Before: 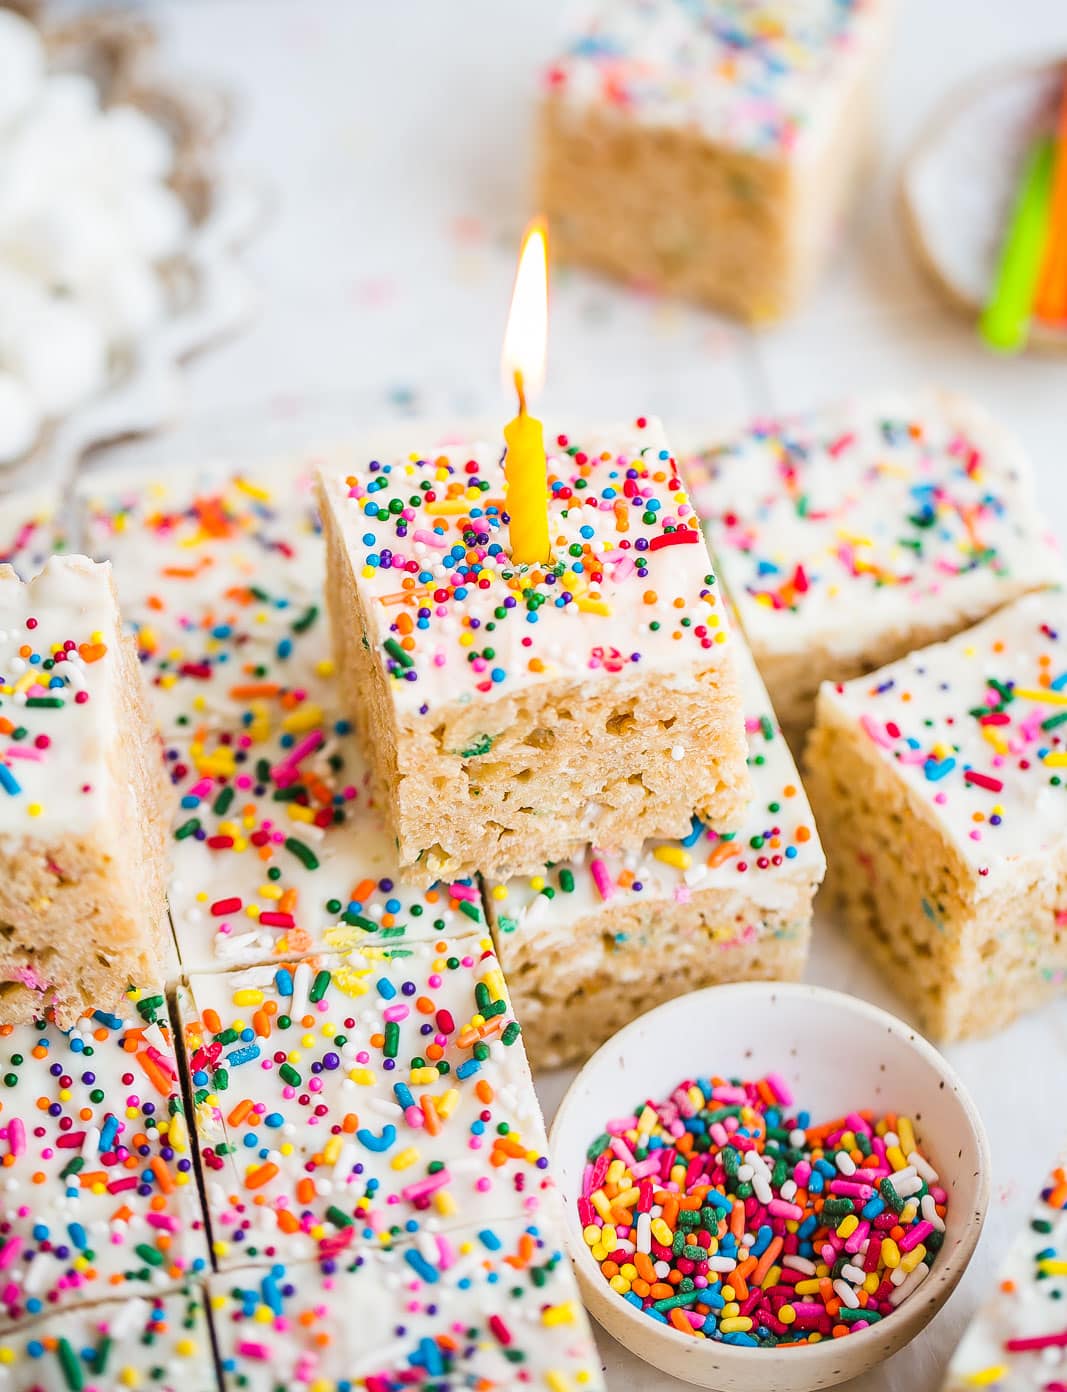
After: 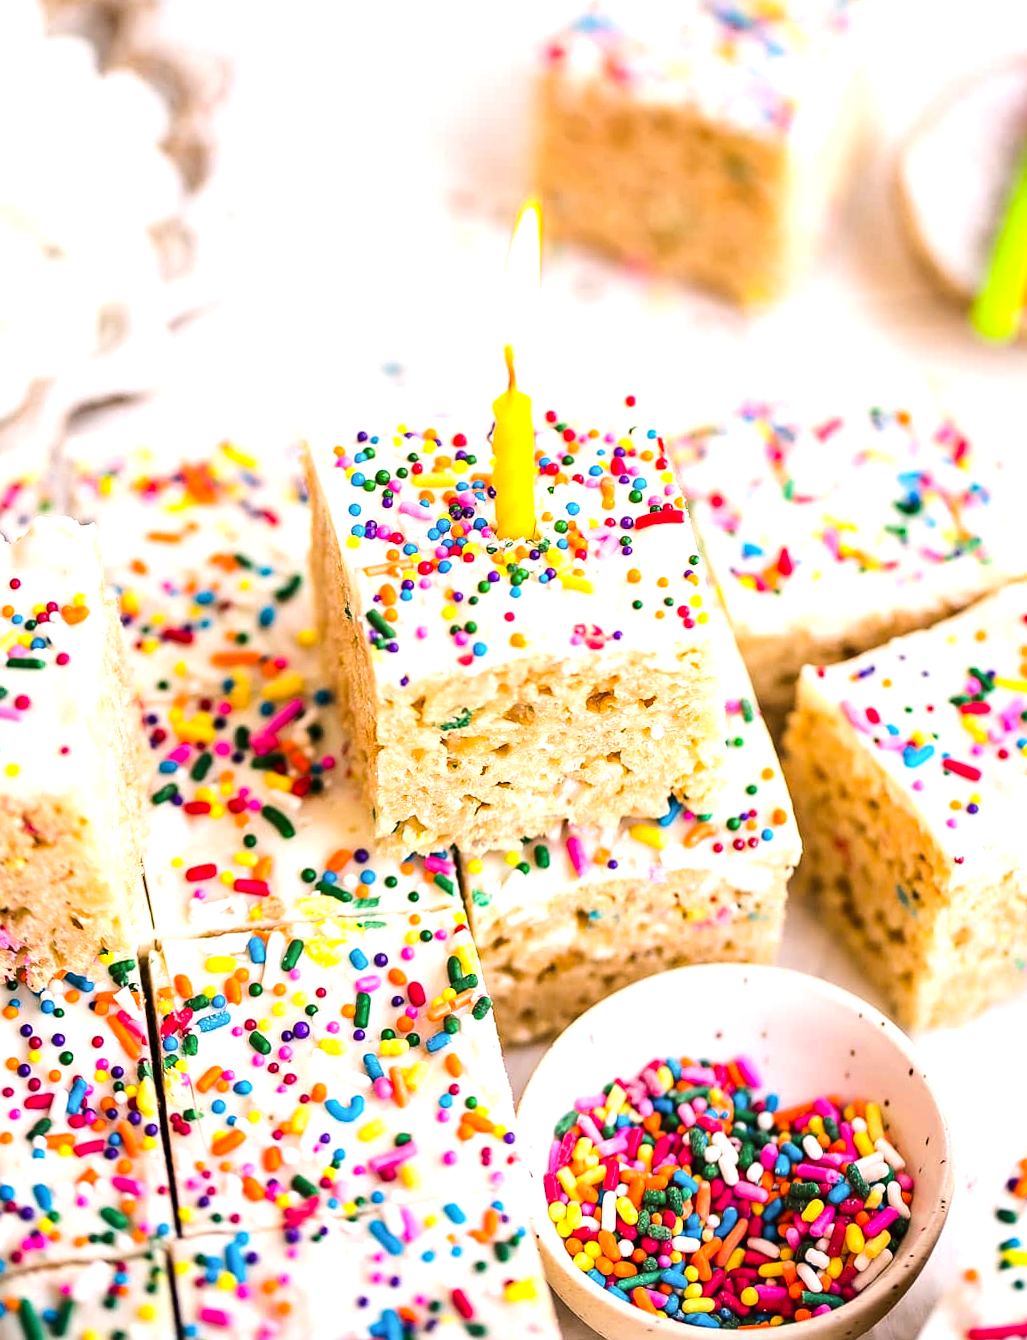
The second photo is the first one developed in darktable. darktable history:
crop and rotate: angle -1.69°
tone equalizer: -8 EV -0.75 EV, -7 EV -0.7 EV, -6 EV -0.6 EV, -5 EV -0.4 EV, -3 EV 0.4 EV, -2 EV 0.6 EV, -1 EV 0.7 EV, +0 EV 0.75 EV, edges refinement/feathering 500, mask exposure compensation -1.57 EV, preserve details no
color correction: highlights a* 7.34, highlights b* 4.37
haze removal: compatibility mode true, adaptive false
